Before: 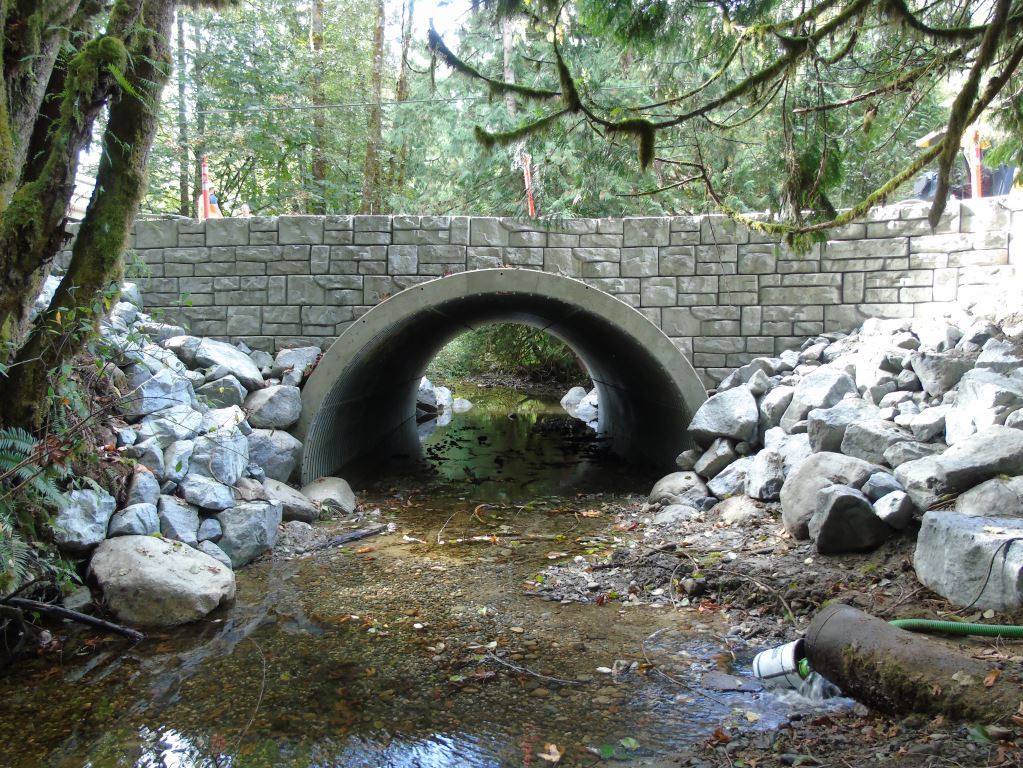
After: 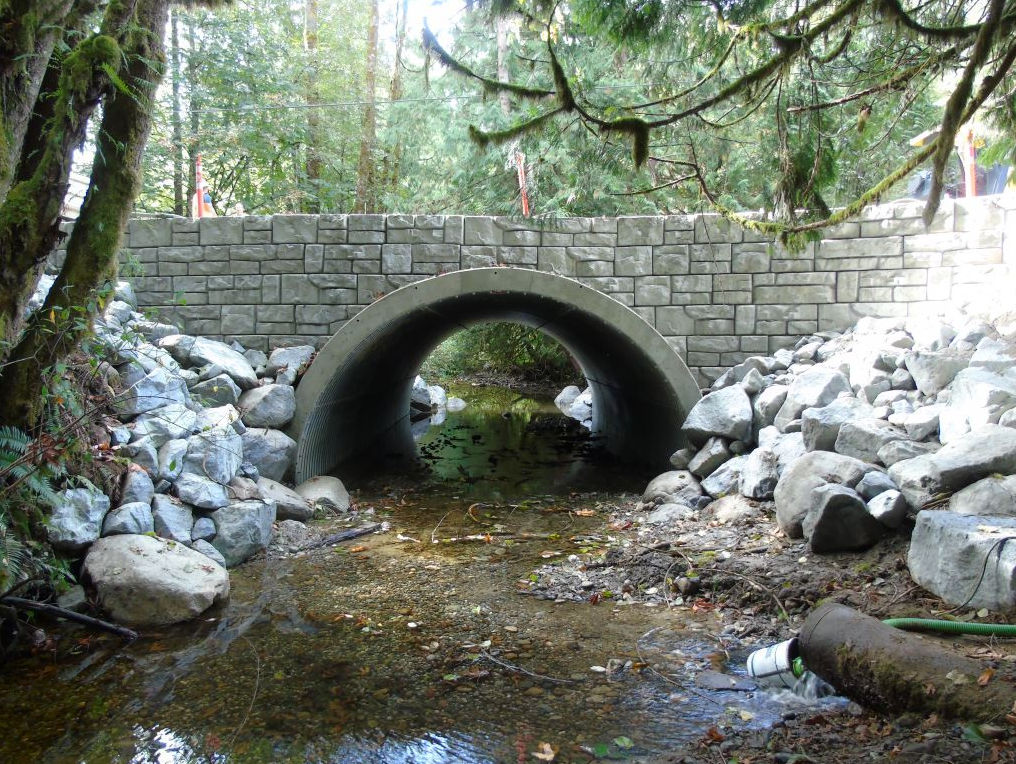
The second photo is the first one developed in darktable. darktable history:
shadows and highlights: shadows -54.3, highlights 86.09, soften with gaussian
crop and rotate: left 0.614%, top 0.179%, bottom 0.309%
